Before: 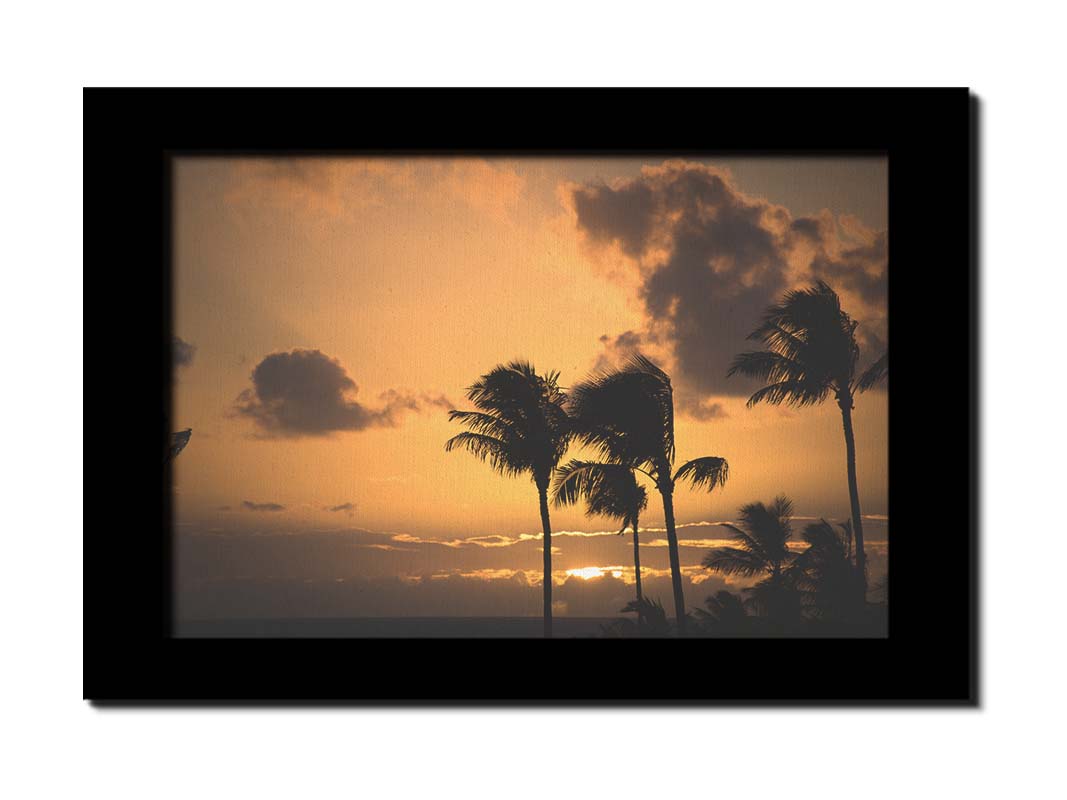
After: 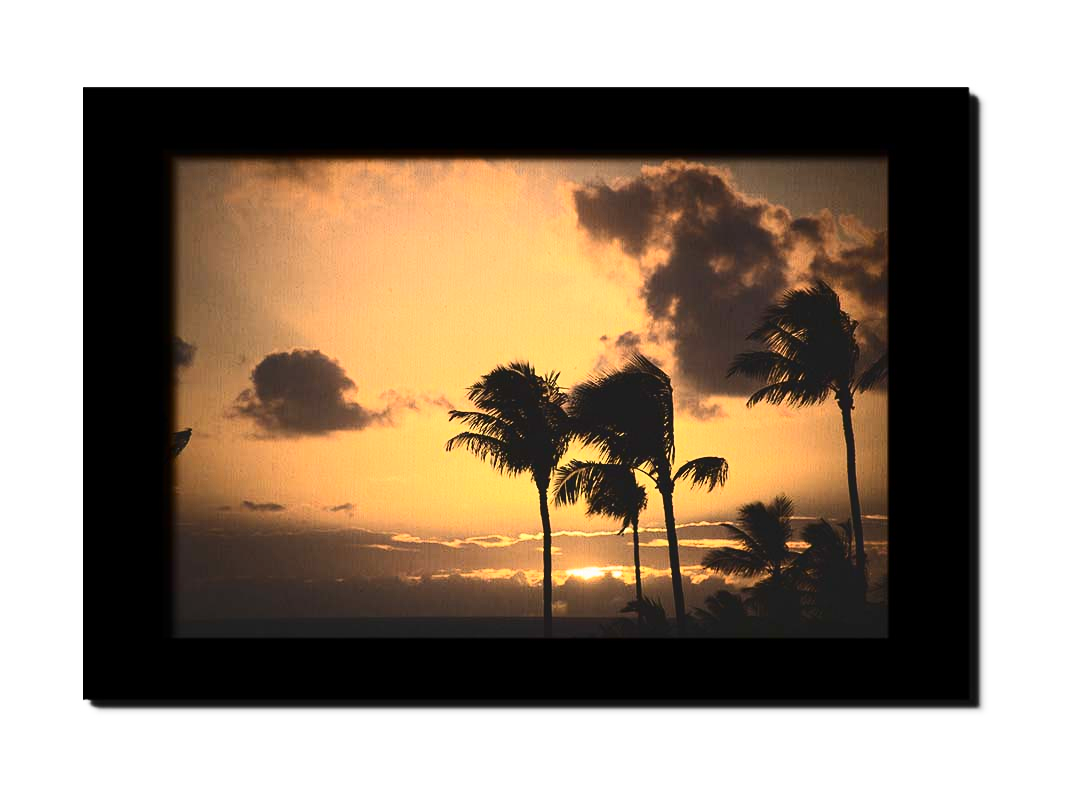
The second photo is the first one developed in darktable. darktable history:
contrast brightness saturation: contrast 0.396, brightness 0.054, saturation 0.265
